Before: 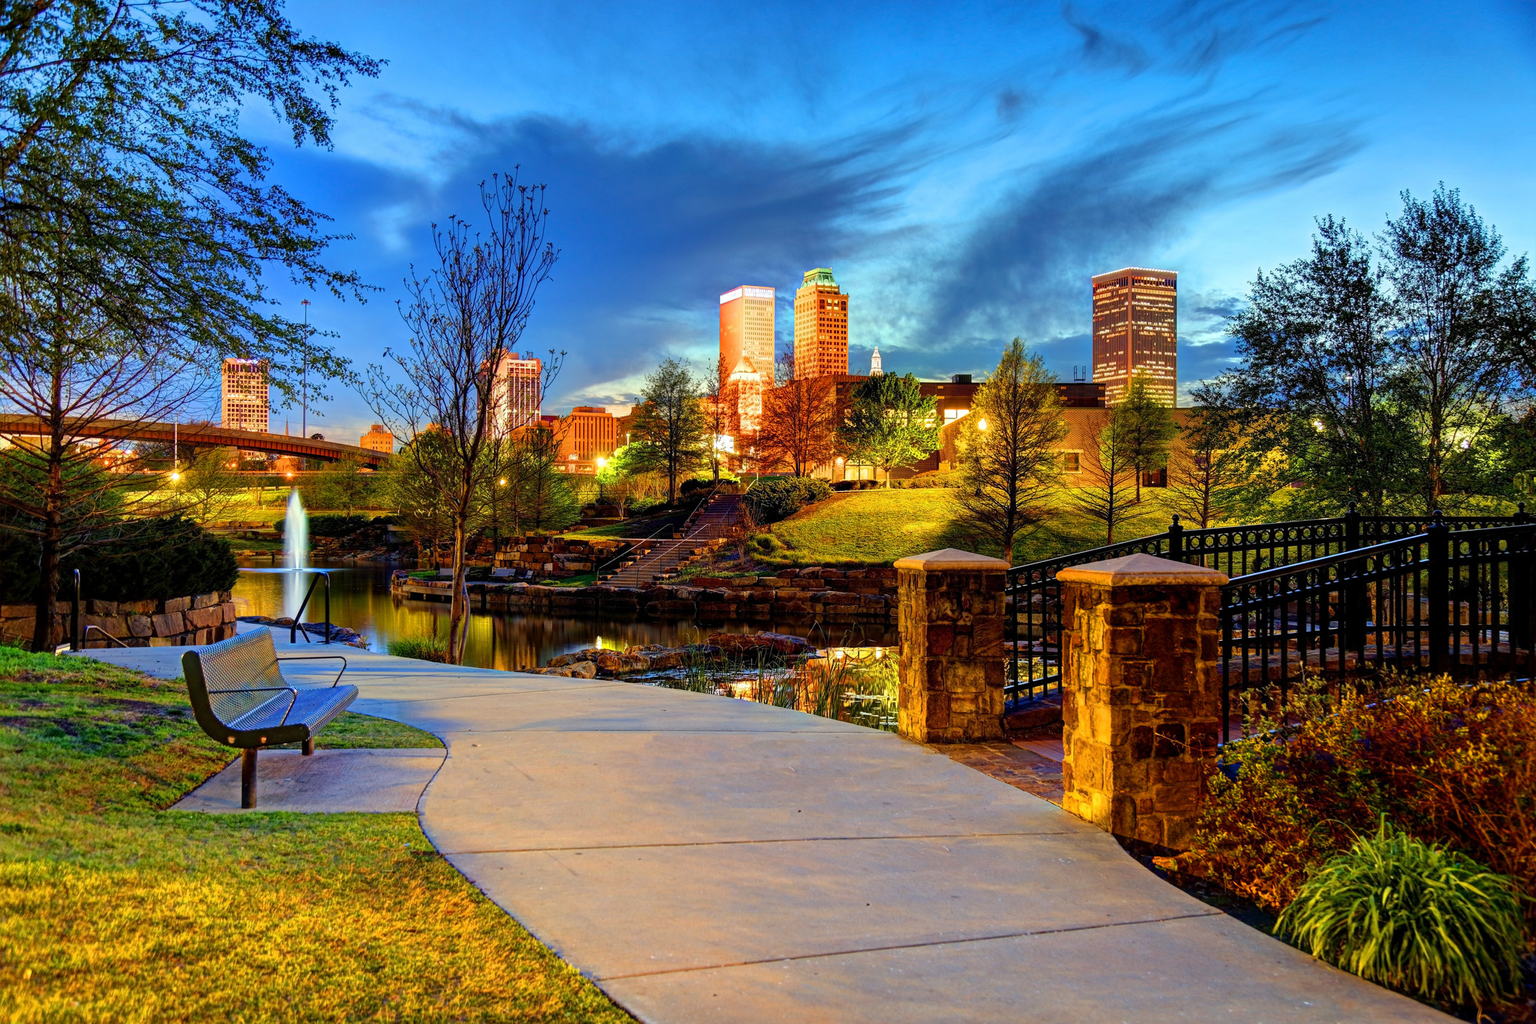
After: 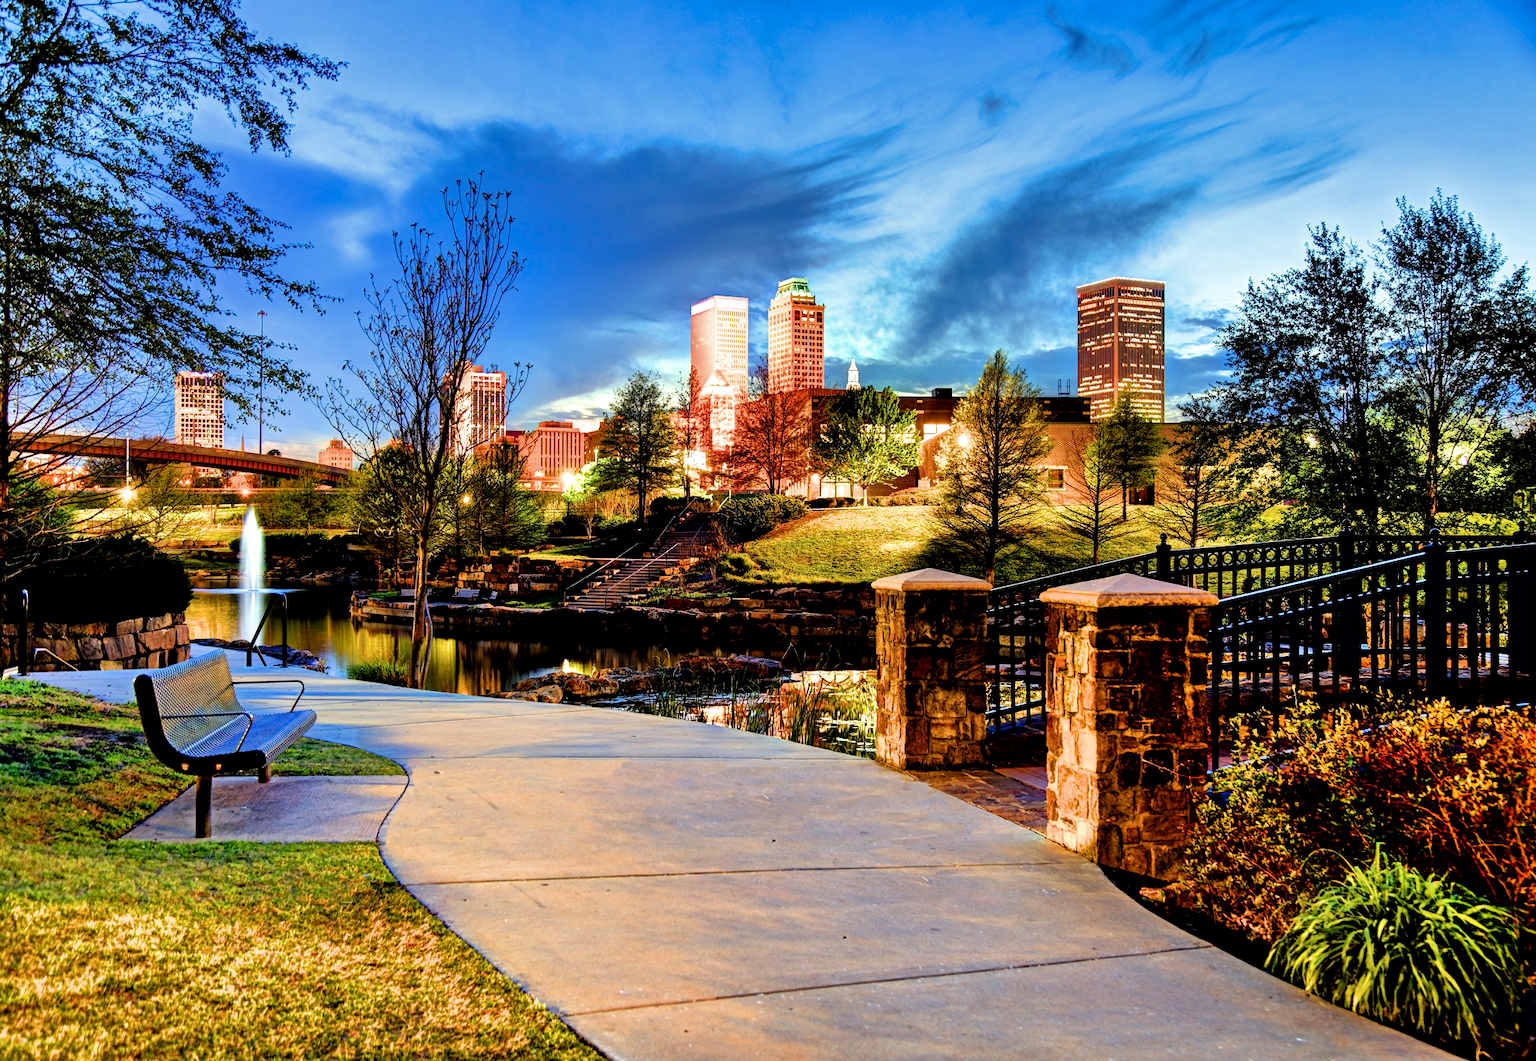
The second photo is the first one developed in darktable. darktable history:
crop and rotate: left 3.458%
filmic rgb: black relative exposure -3.72 EV, white relative exposure 2.77 EV, dynamic range scaling -5.63%, hardness 3.04, color science v6 (2022)
shadows and highlights: shadows 58.7, soften with gaussian
exposure: exposure 0.489 EV, compensate exposure bias true, compensate highlight preservation false
contrast brightness saturation: brightness -0.095
